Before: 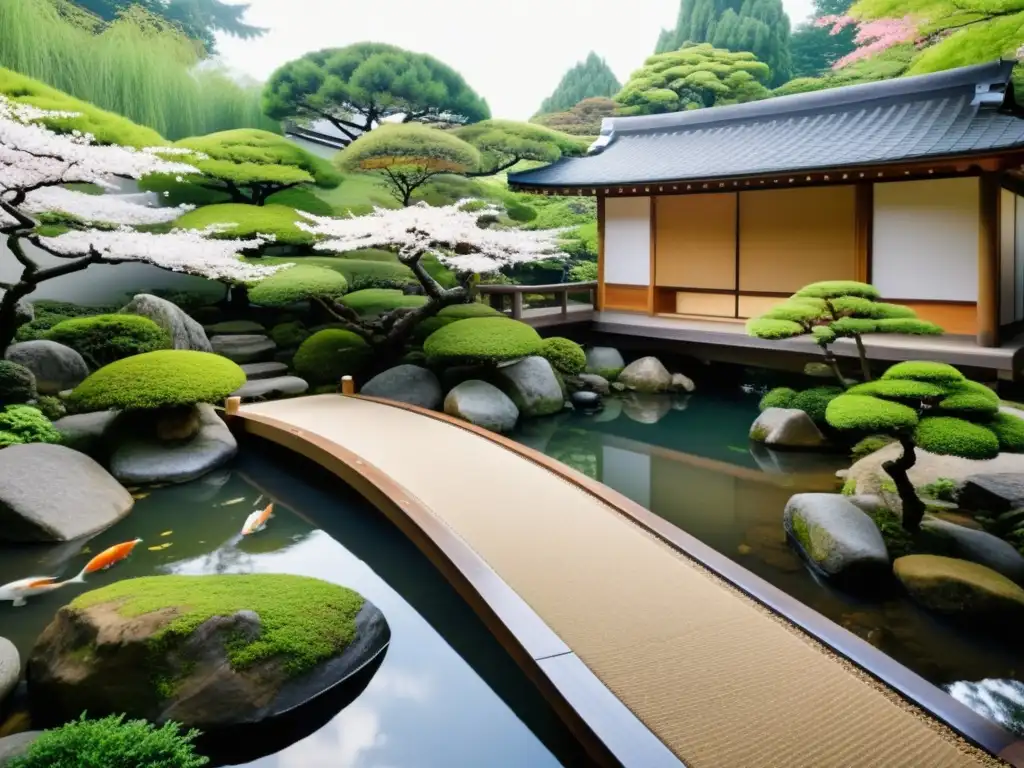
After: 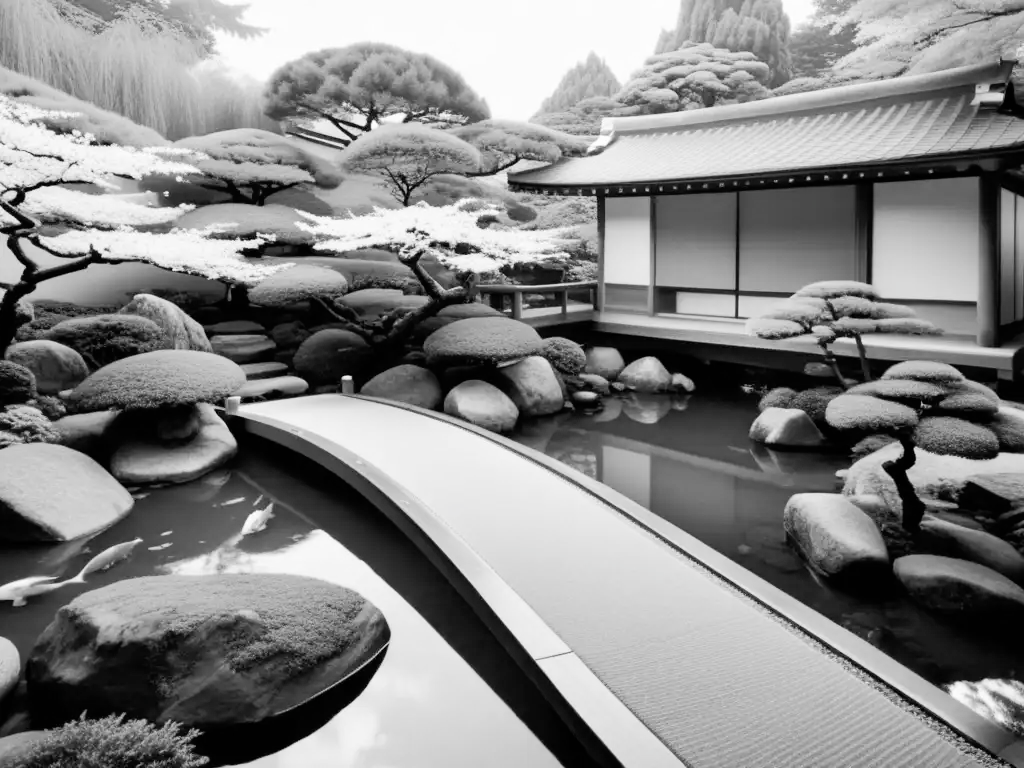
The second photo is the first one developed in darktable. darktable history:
color balance rgb: perceptual saturation grading › global saturation 26.533%, perceptual saturation grading › highlights -27.938%, perceptual saturation grading › mid-tones 15.795%, perceptual saturation grading › shadows 33.518%
color calibration: output gray [0.21, 0.42, 0.37, 0], illuminant same as pipeline (D50), adaptation none (bypass), x 0.331, y 0.334, temperature 5023.6 K
tone equalizer: edges refinement/feathering 500, mask exposure compensation -1.57 EV, preserve details no
tone curve: curves: ch0 [(0, 0) (0.004, 0.001) (0.133, 0.16) (0.325, 0.399) (0.475, 0.588) (0.832, 0.903) (1, 1)], color space Lab, independent channels, preserve colors none
